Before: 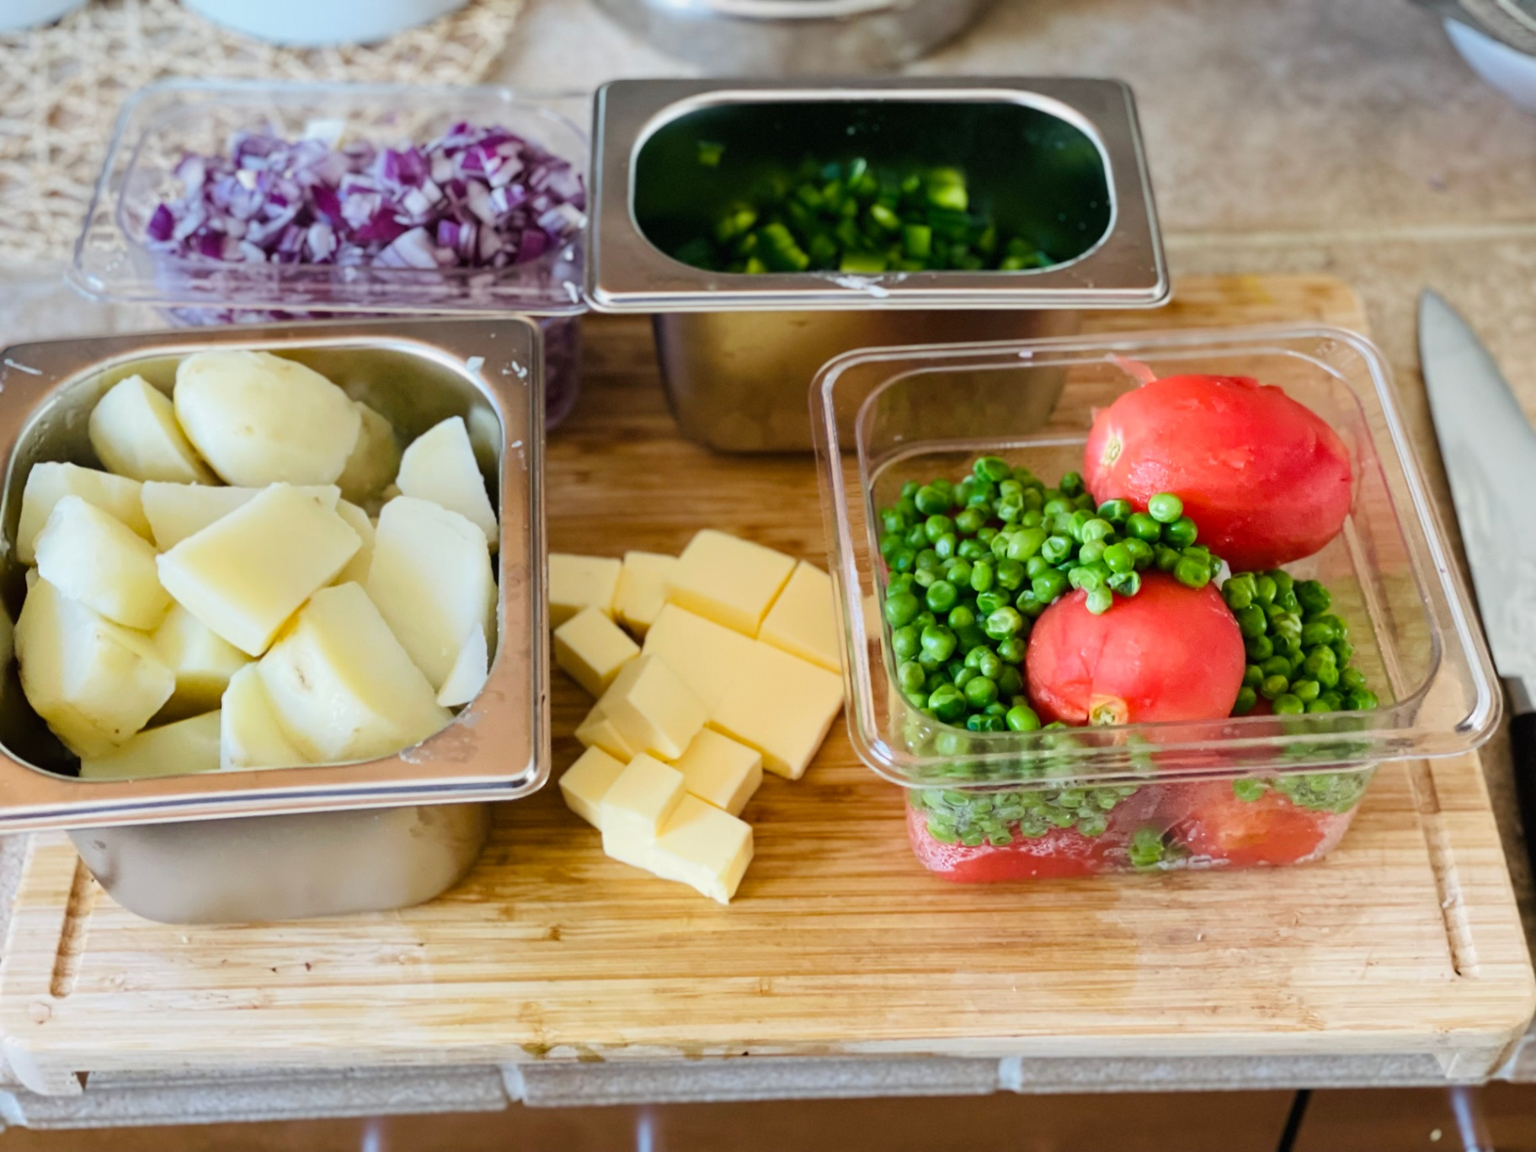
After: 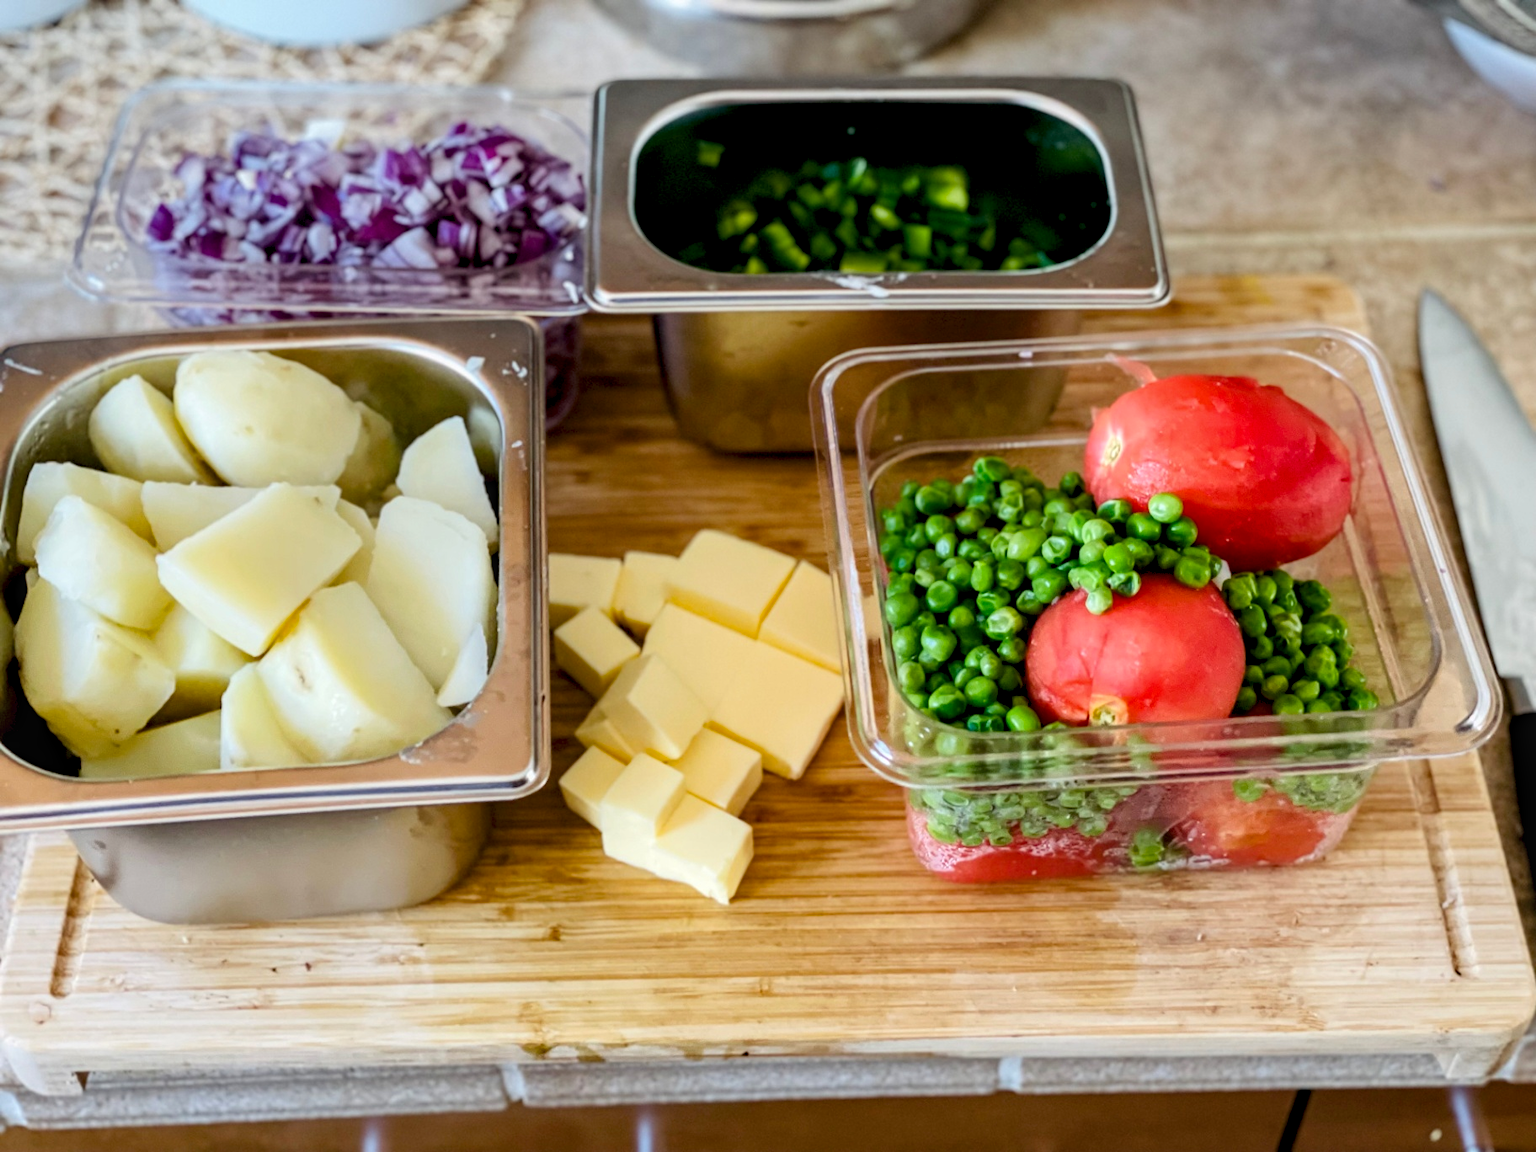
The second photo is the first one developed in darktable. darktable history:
local contrast: detail 130%
color balance rgb: global offset › luminance -0.877%, perceptual saturation grading › global saturation 0.803%, global vibrance 6.935%, saturation formula JzAzBz (2021)
